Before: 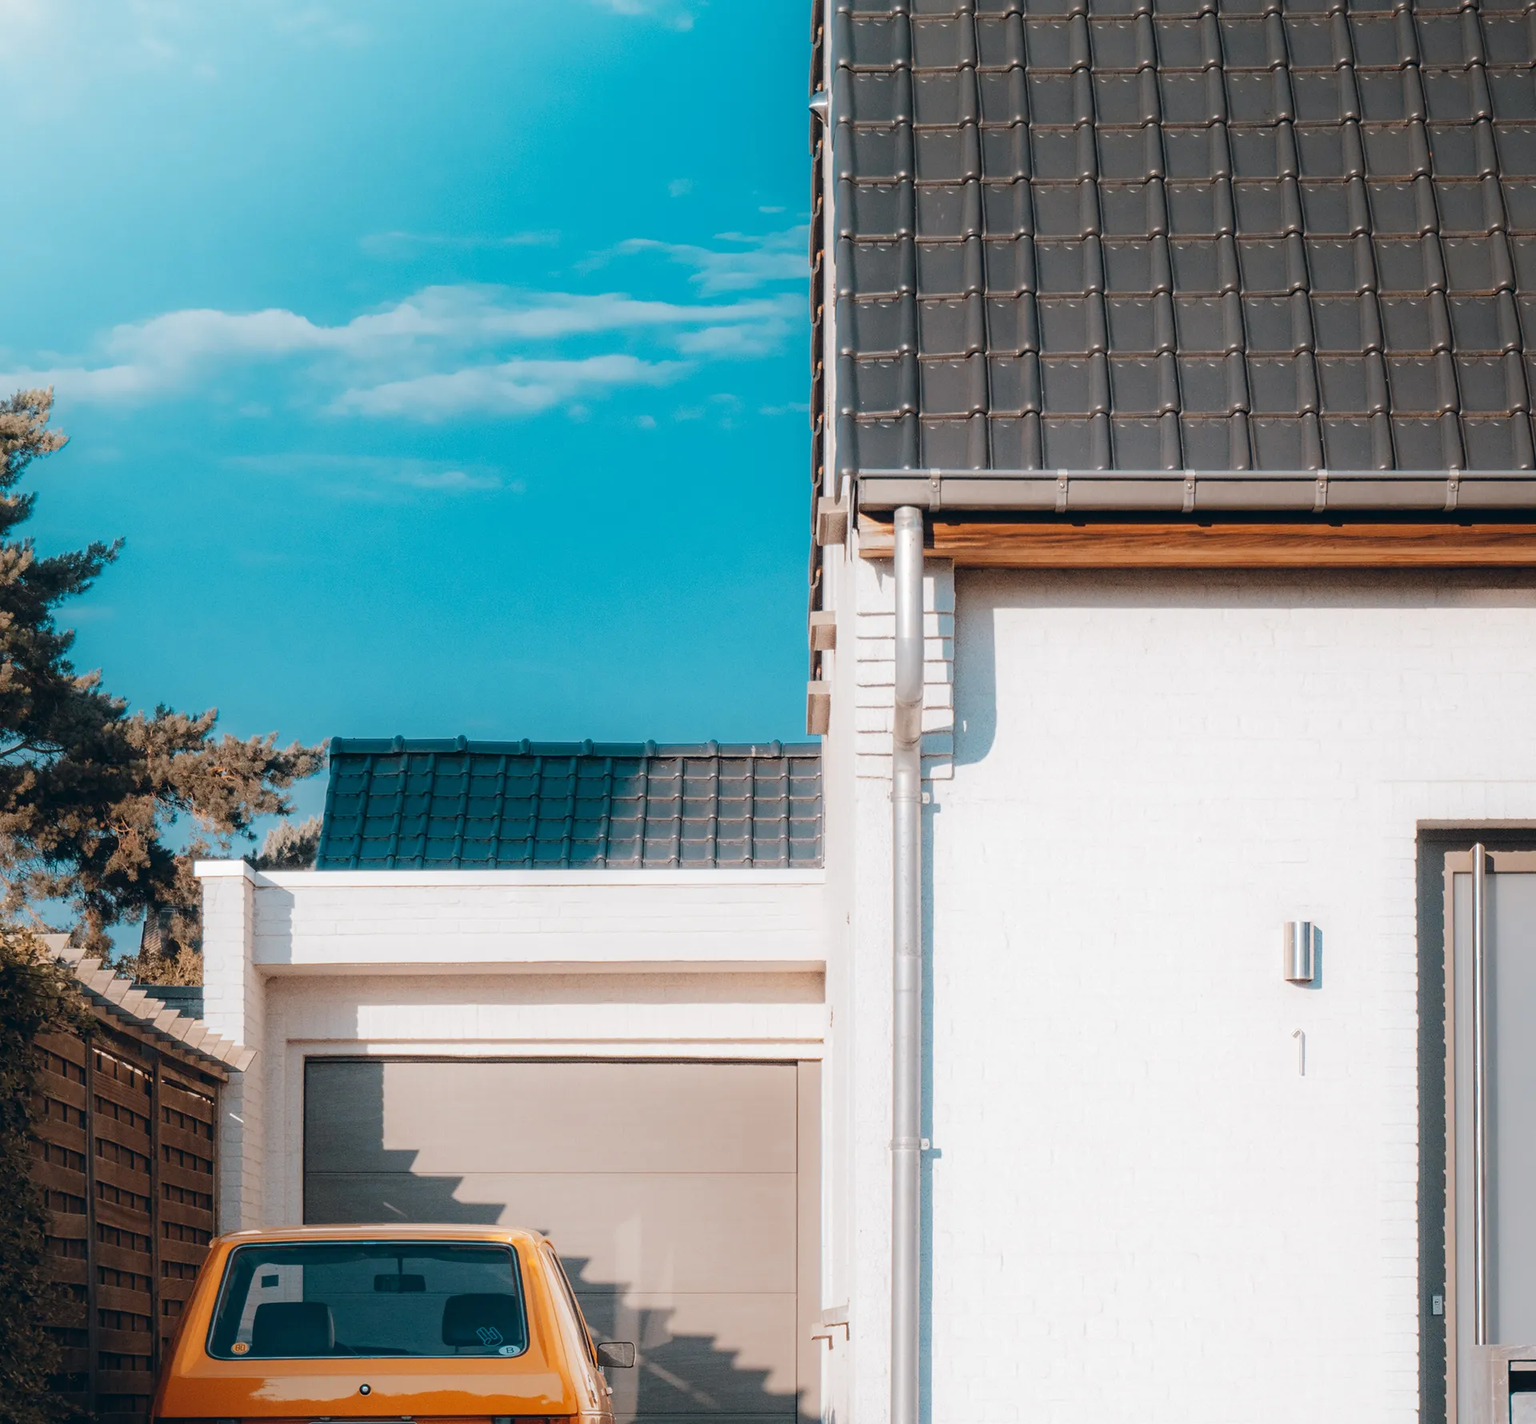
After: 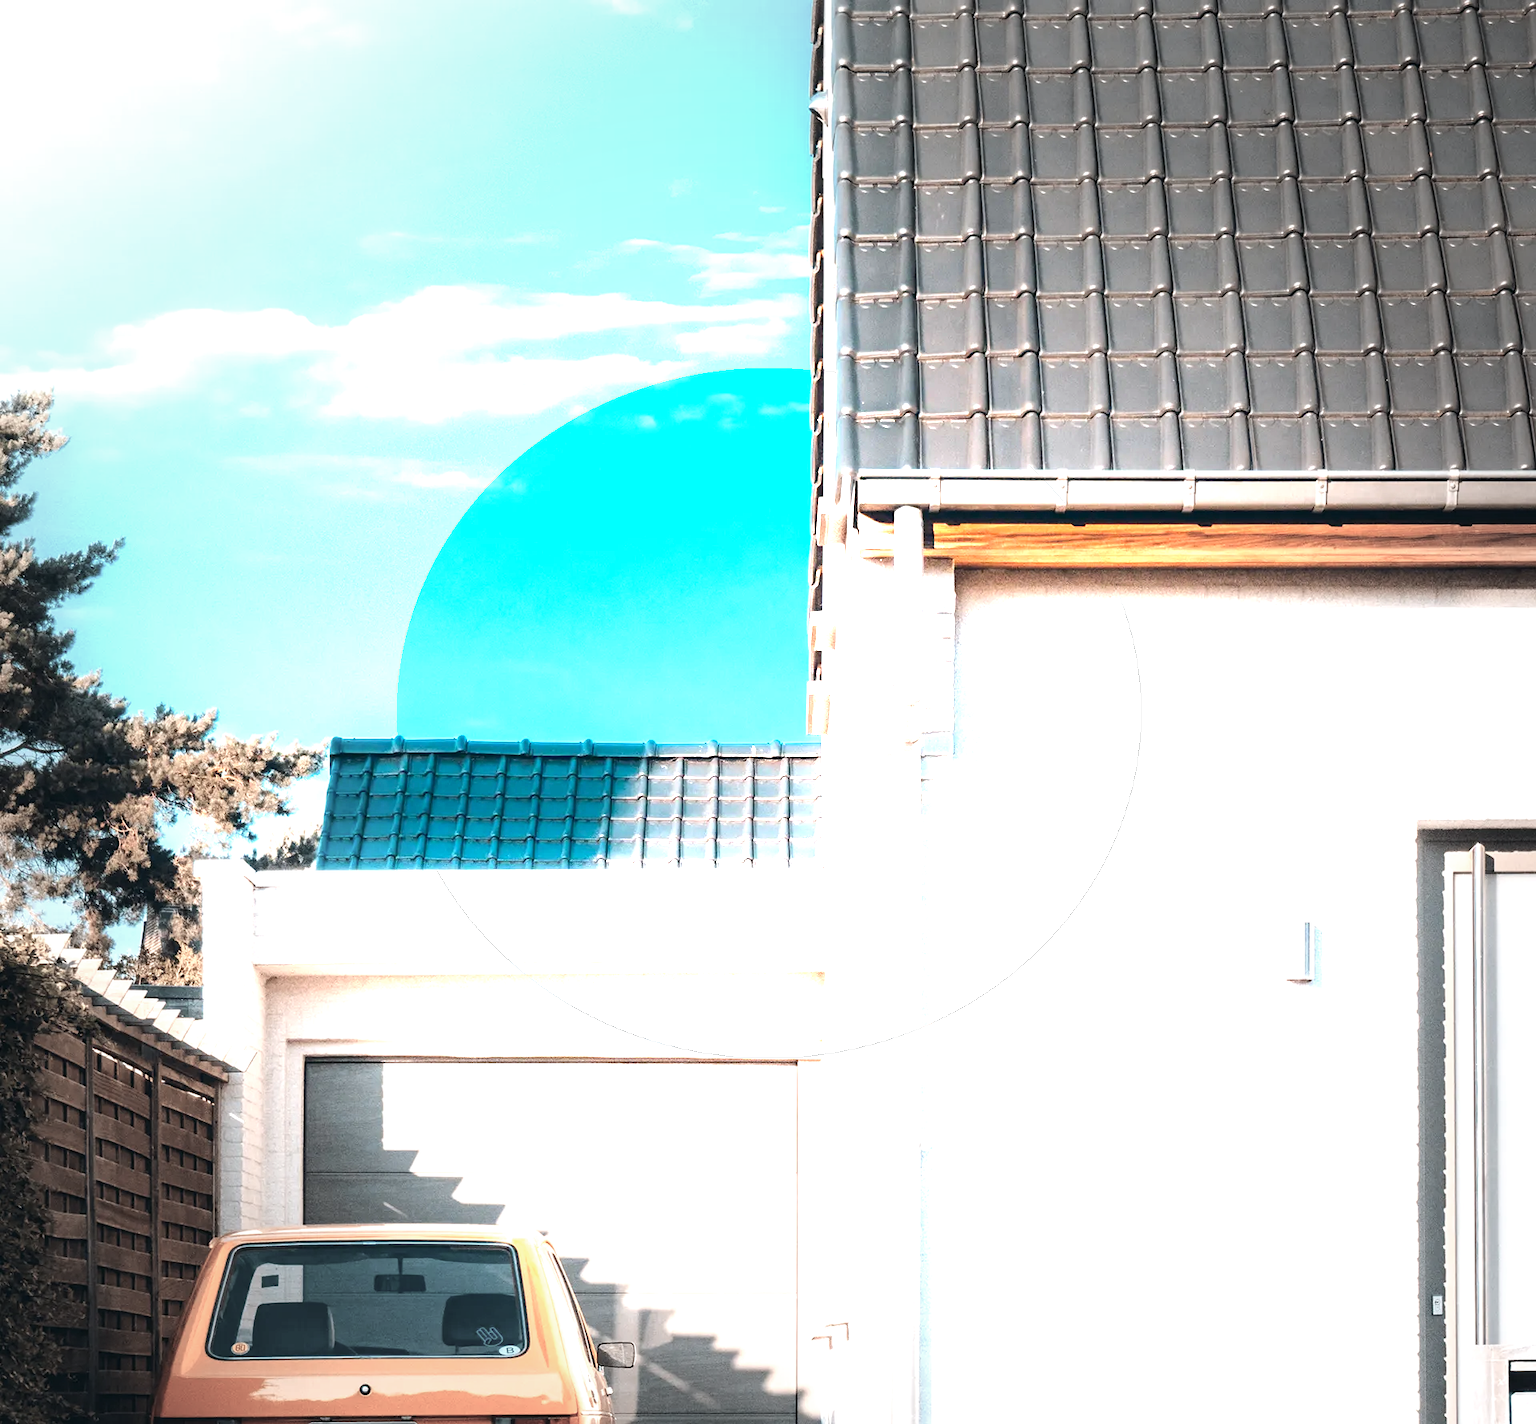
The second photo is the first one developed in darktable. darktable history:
vignetting: fall-off start 48.41%, automatic ratio true, width/height ratio 1.29, unbound false
exposure: black level correction 0.001, exposure 1.822 EV, compensate exposure bias true, compensate highlight preservation false
tone equalizer: -8 EV -0.417 EV, -7 EV -0.389 EV, -6 EV -0.333 EV, -5 EV -0.222 EV, -3 EV 0.222 EV, -2 EV 0.333 EV, -1 EV 0.389 EV, +0 EV 0.417 EV, edges refinement/feathering 500, mask exposure compensation -1.57 EV, preserve details no
